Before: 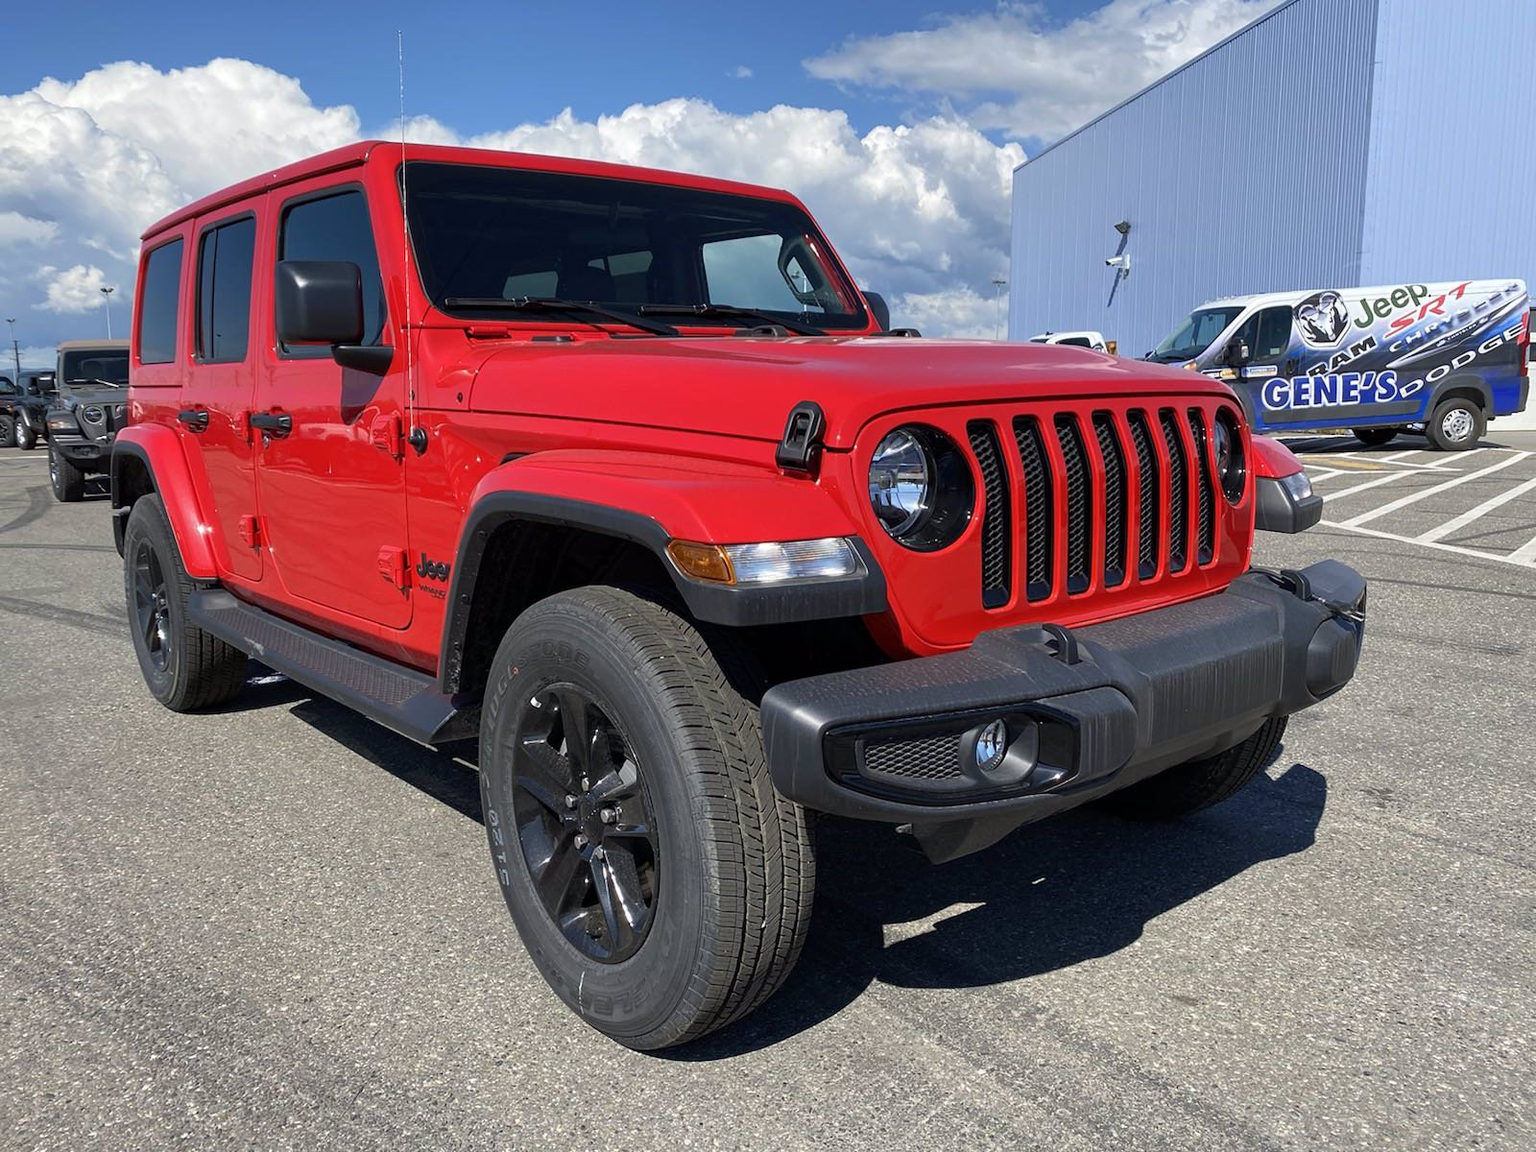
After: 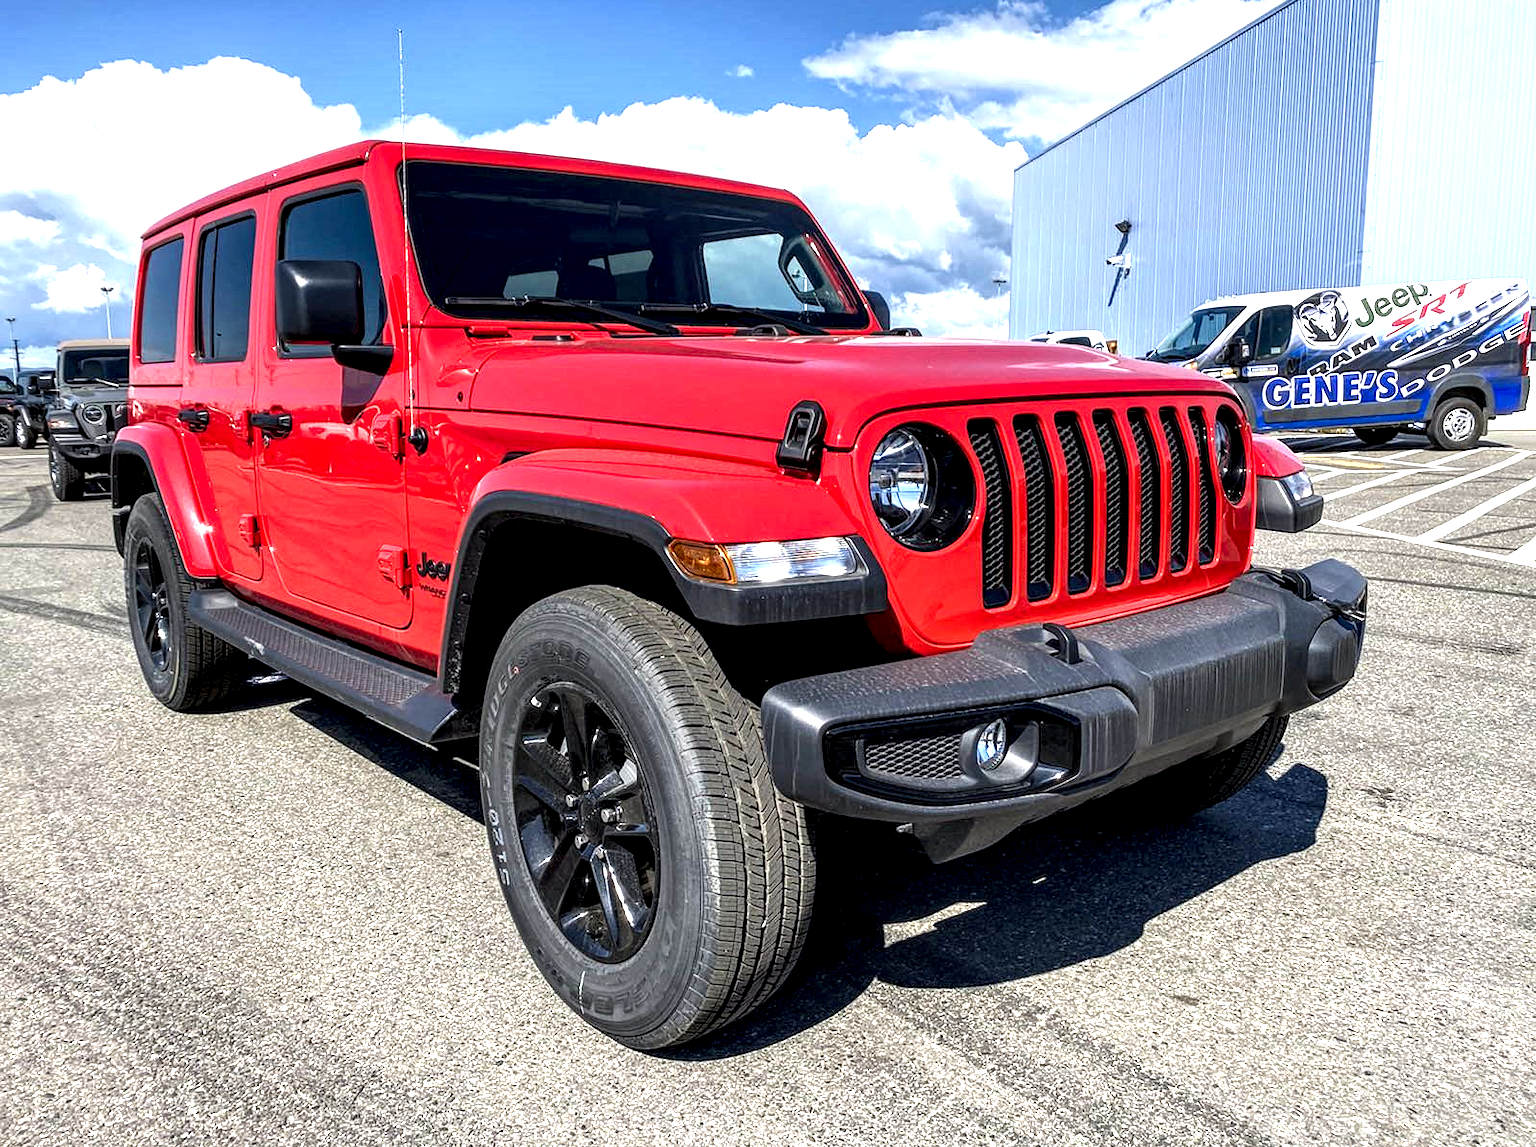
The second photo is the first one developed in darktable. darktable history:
levels: levels [0, 0.374, 0.749]
crop: top 0.15%, bottom 0.19%
local contrast: highlights 18%, detail 186%
